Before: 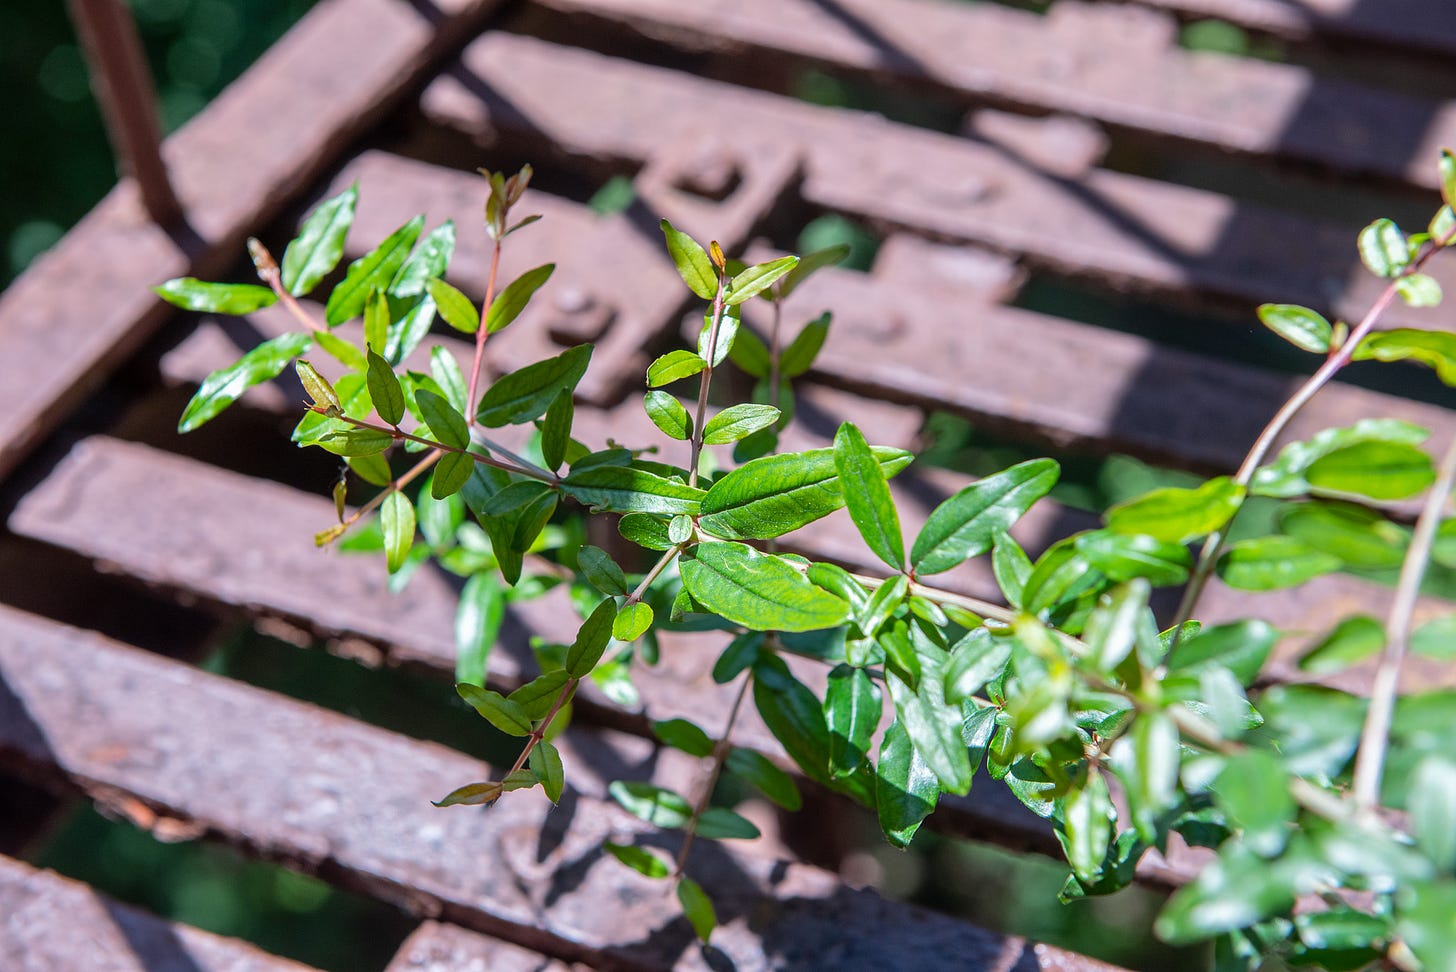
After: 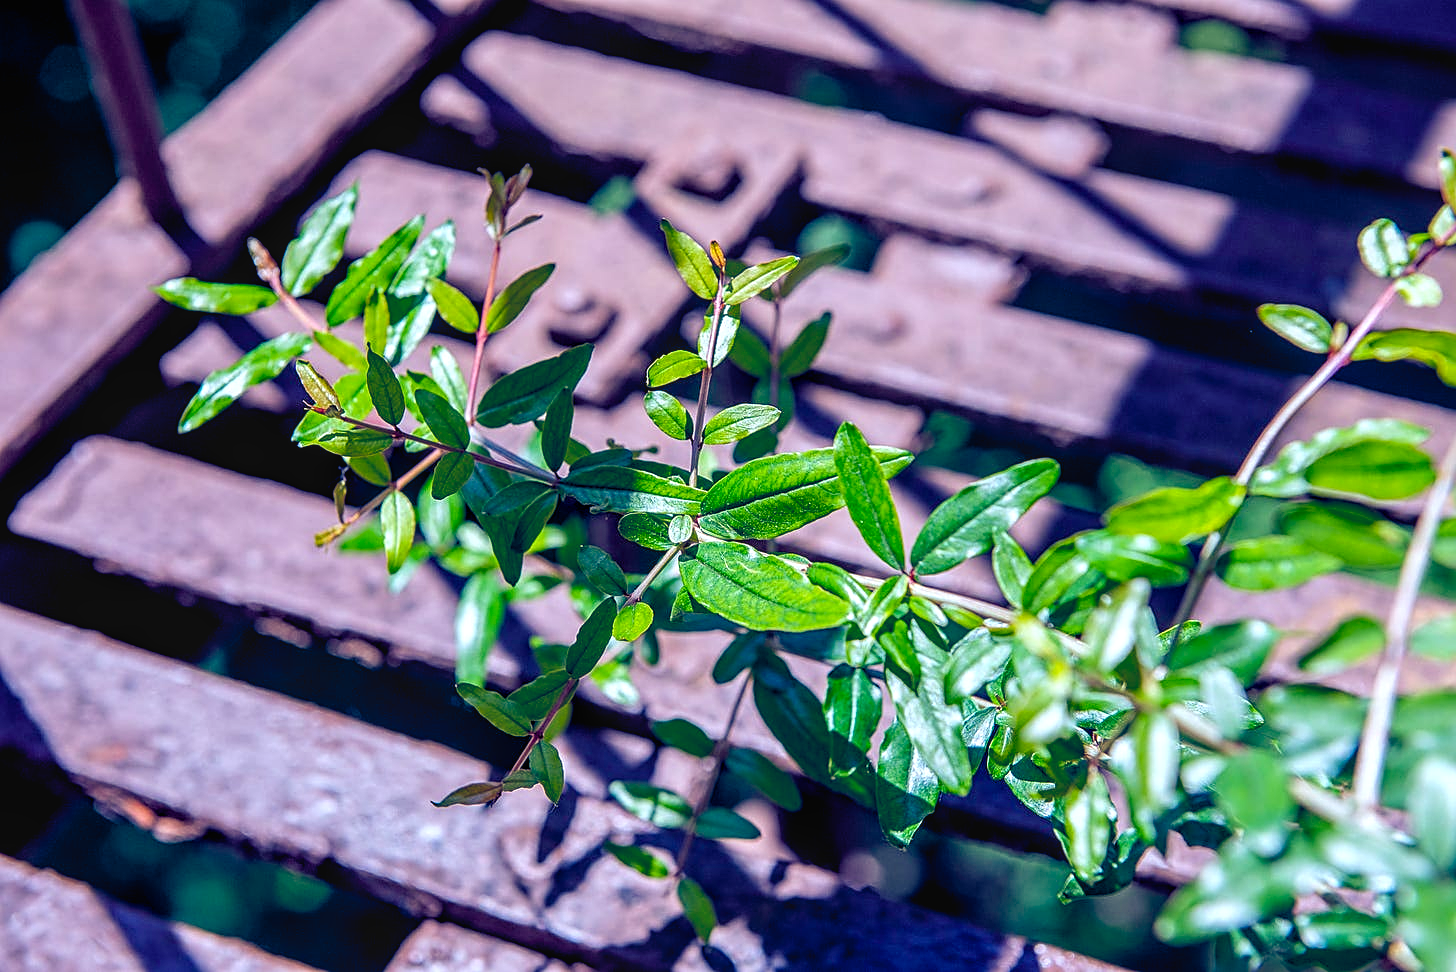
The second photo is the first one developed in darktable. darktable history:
color balance rgb: shadows lift › luminance -41.13%, shadows lift › chroma 14.13%, shadows lift › hue 260°, power › luminance -3.76%, power › chroma 0.56%, power › hue 40.37°, highlights gain › luminance 16.81%, highlights gain › chroma 2.94%, highlights gain › hue 260°, global offset › luminance -0.29%, global offset › chroma 0.31%, global offset › hue 260°, perceptual saturation grading › global saturation 20%, perceptual saturation grading › highlights -13.92%, perceptual saturation grading › shadows 50%
local contrast: detail 115%
sharpen: on, module defaults
